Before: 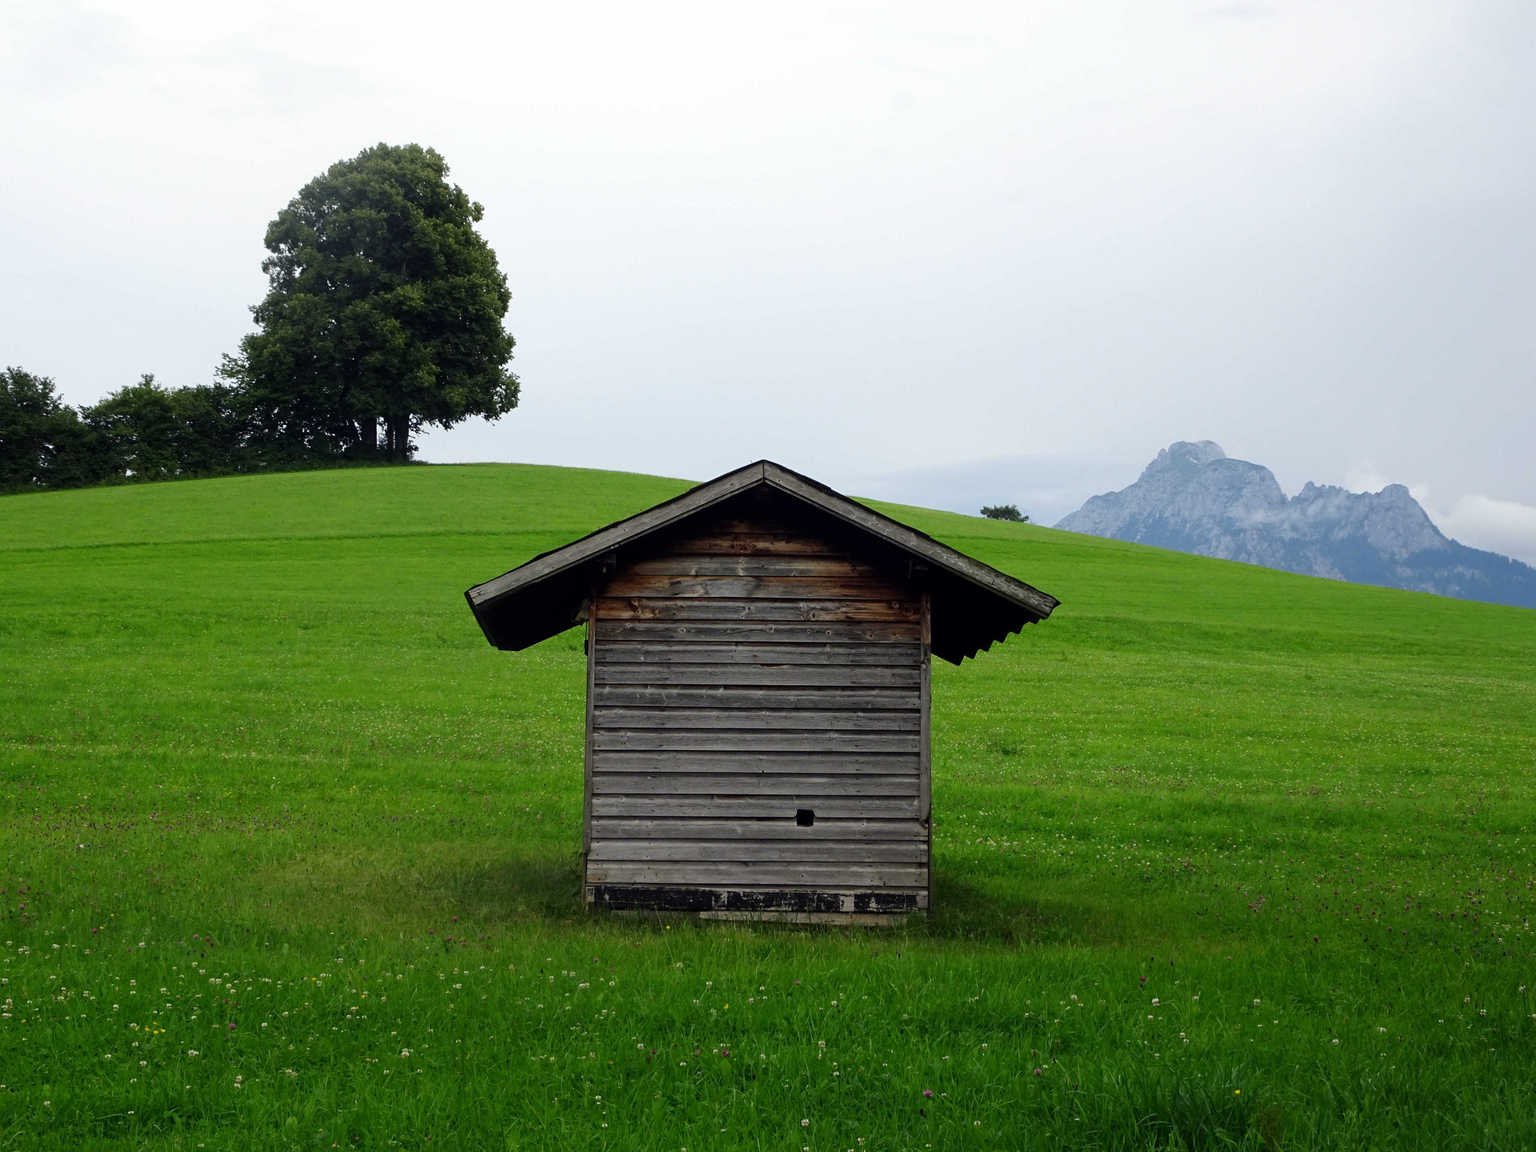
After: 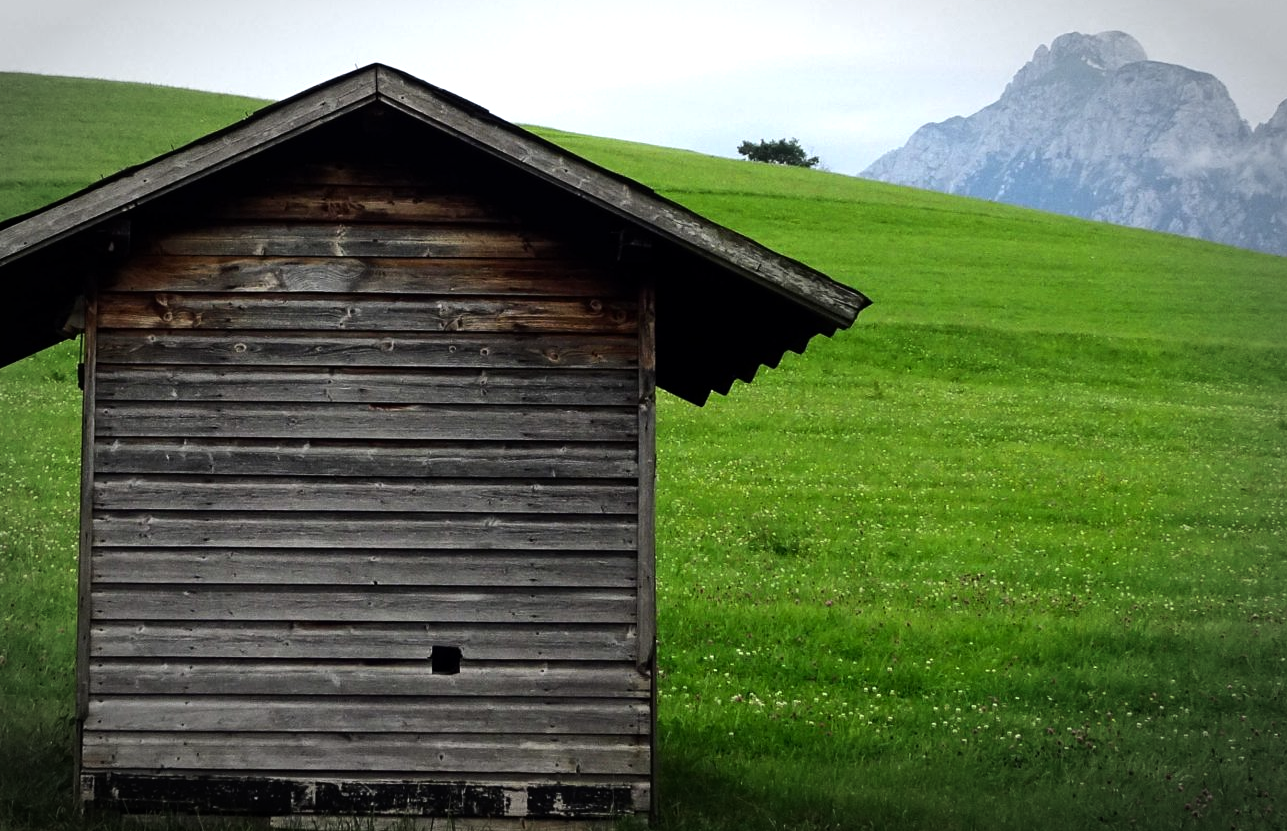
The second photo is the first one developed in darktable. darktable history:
tone equalizer: -8 EV -0.75 EV, -7 EV -0.7 EV, -6 EV -0.6 EV, -5 EV -0.4 EV, -3 EV 0.4 EV, -2 EV 0.6 EV, -1 EV 0.7 EV, +0 EV 0.75 EV, edges refinement/feathering 500, mask exposure compensation -1.57 EV, preserve details no
vignetting: automatic ratio true
crop: left 35.03%, top 36.625%, right 14.663%, bottom 20.057%
